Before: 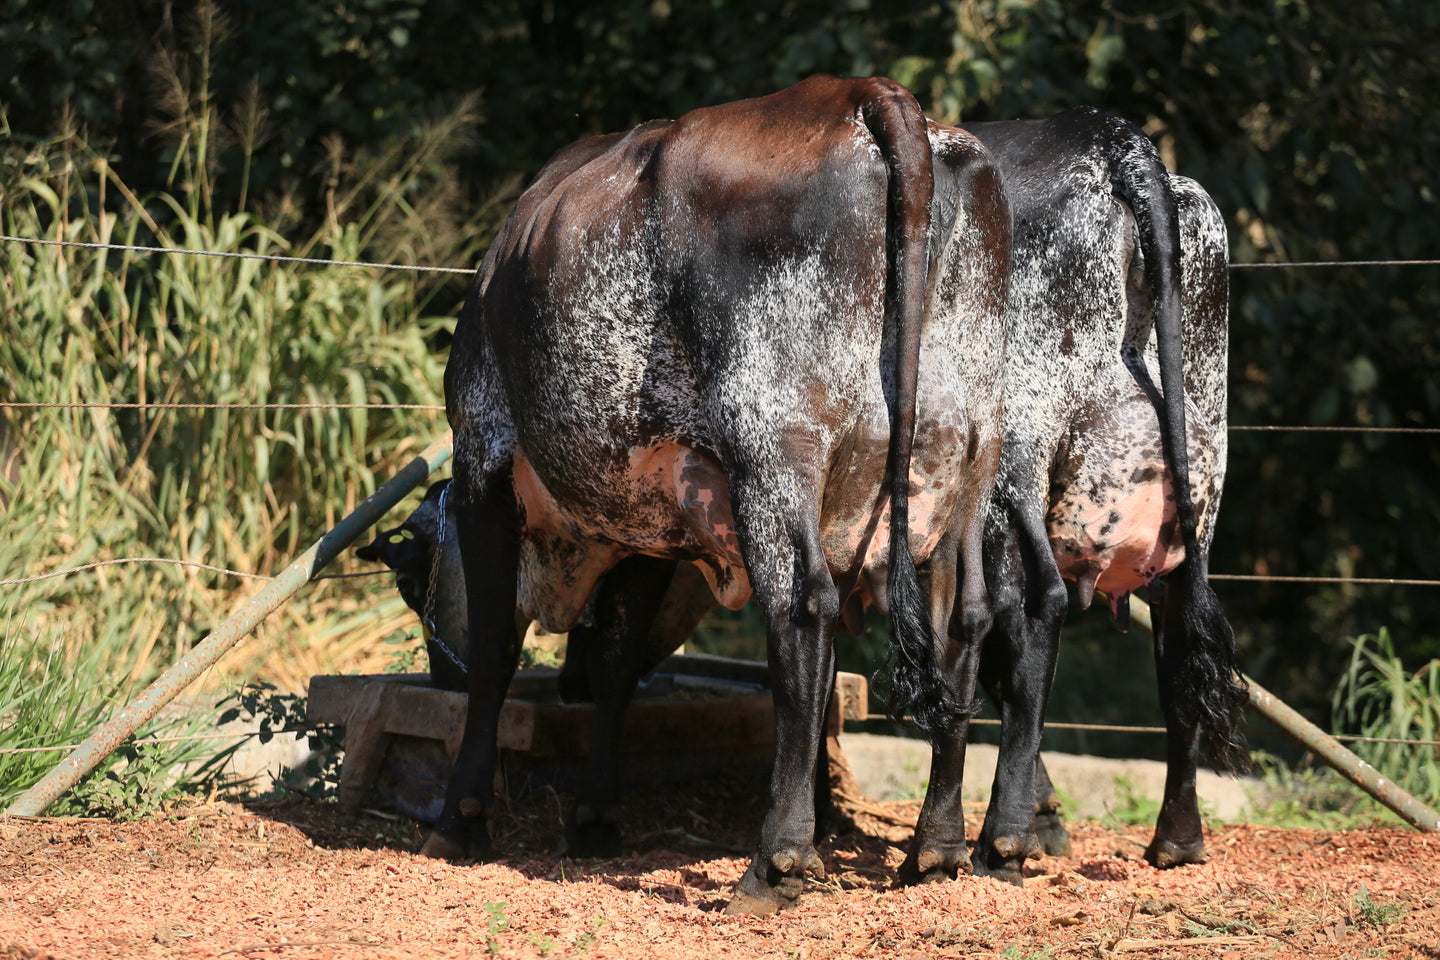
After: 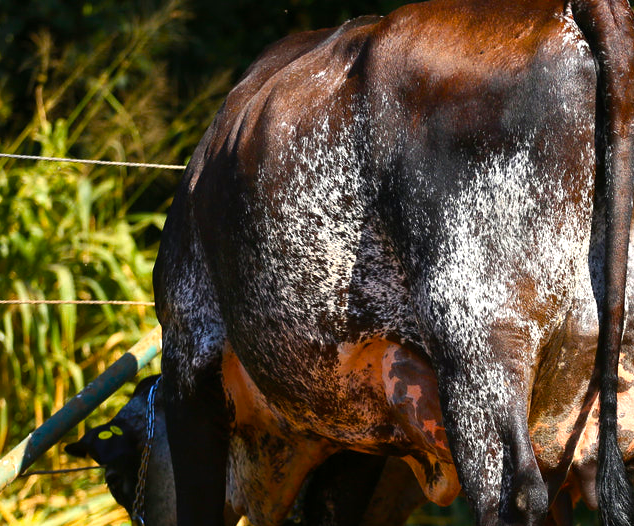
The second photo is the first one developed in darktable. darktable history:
color balance rgb: linear chroma grading › global chroma 9%, perceptual saturation grading › global saturation 36%, perceptual saturation grading › shadows 35%, perceptual brilliance grading › global brilliance 15%, perceptual brilliance grading › shadows -35%, global vibrance 15%
crop: left 20.248%, top 10.86%, right 35.675%, bottom 34.321%
